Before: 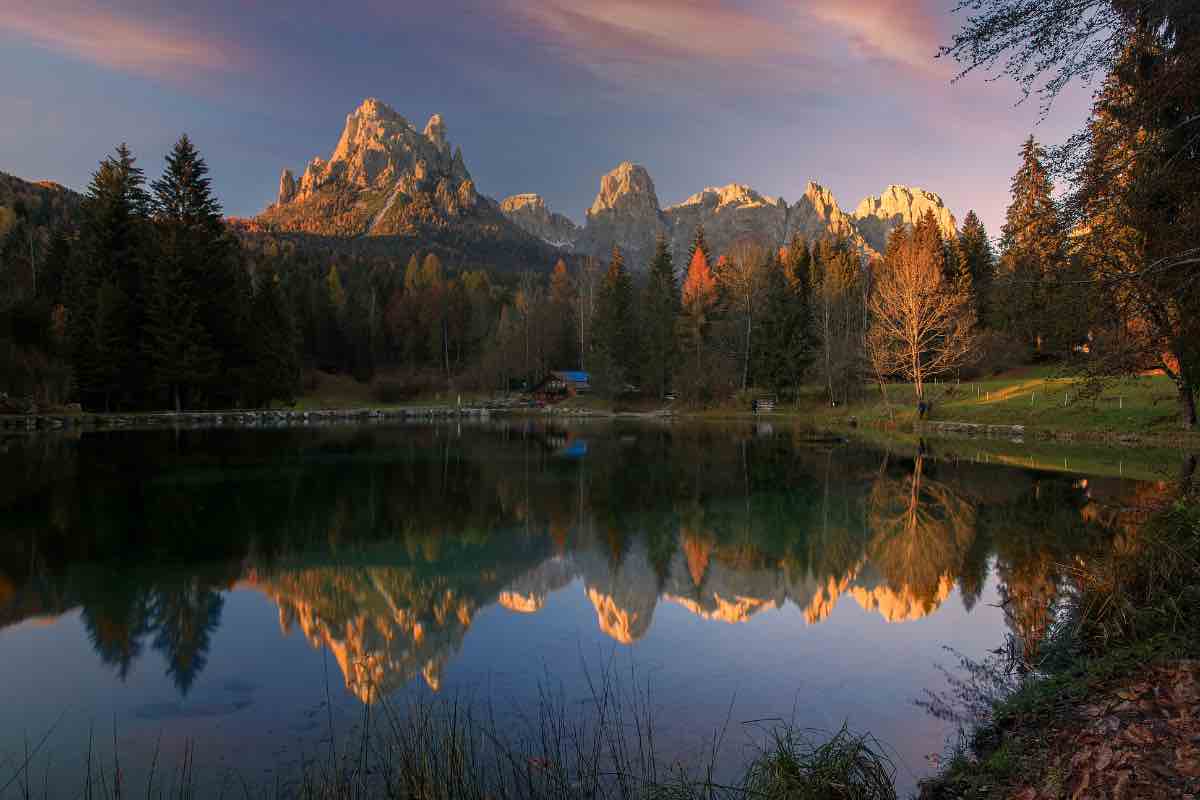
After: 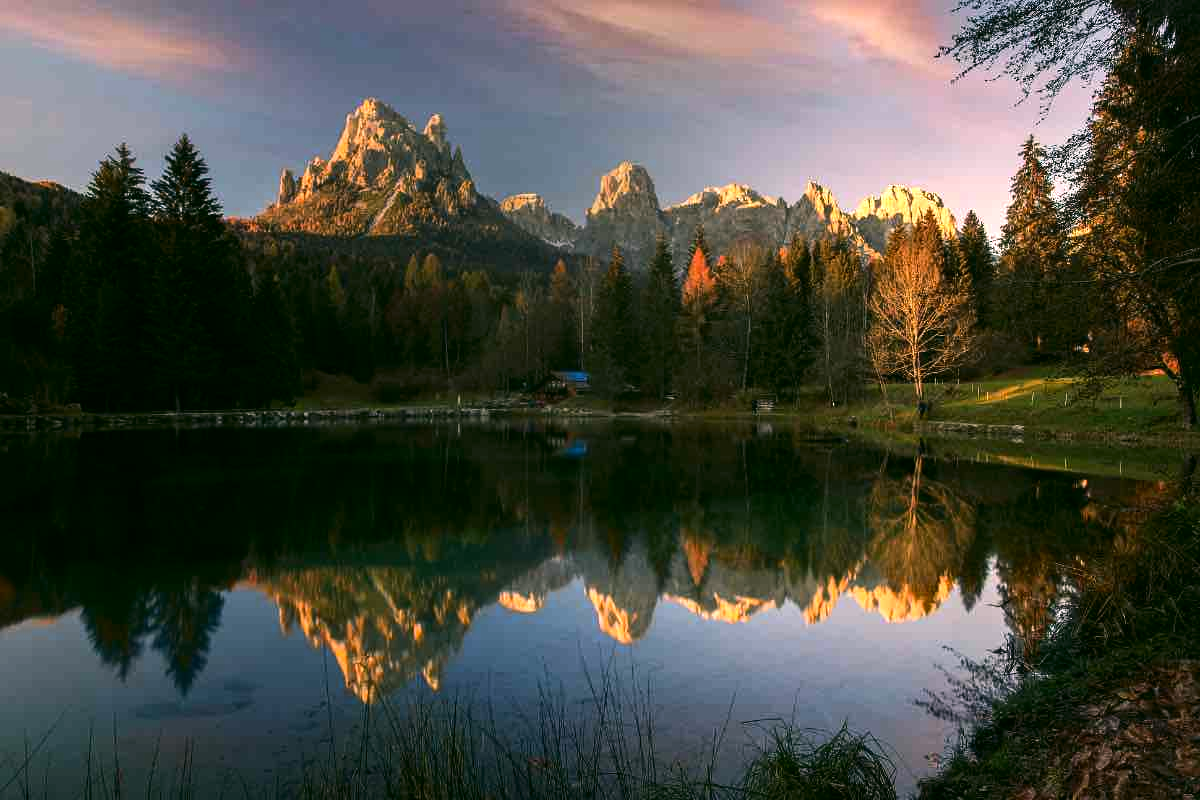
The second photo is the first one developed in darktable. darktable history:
color correction: highlights a* 4.02, highlights b* 4.98, shadows a* -7.55, shadows b* 4.98
tone equalizer: -8 EV -0.75 EV, -7 EV -0.7 EV, -6 EV -0.6 EV, -5 EV -0.4 EV, -3 EV 0.4 EV, -2 EV 0.6 EV, -1 EV 0.7 EV, +0 EV 0.75 EV, edges refinement/feathering 500, mask exposure compensation -1.57 EV, preserve details no
